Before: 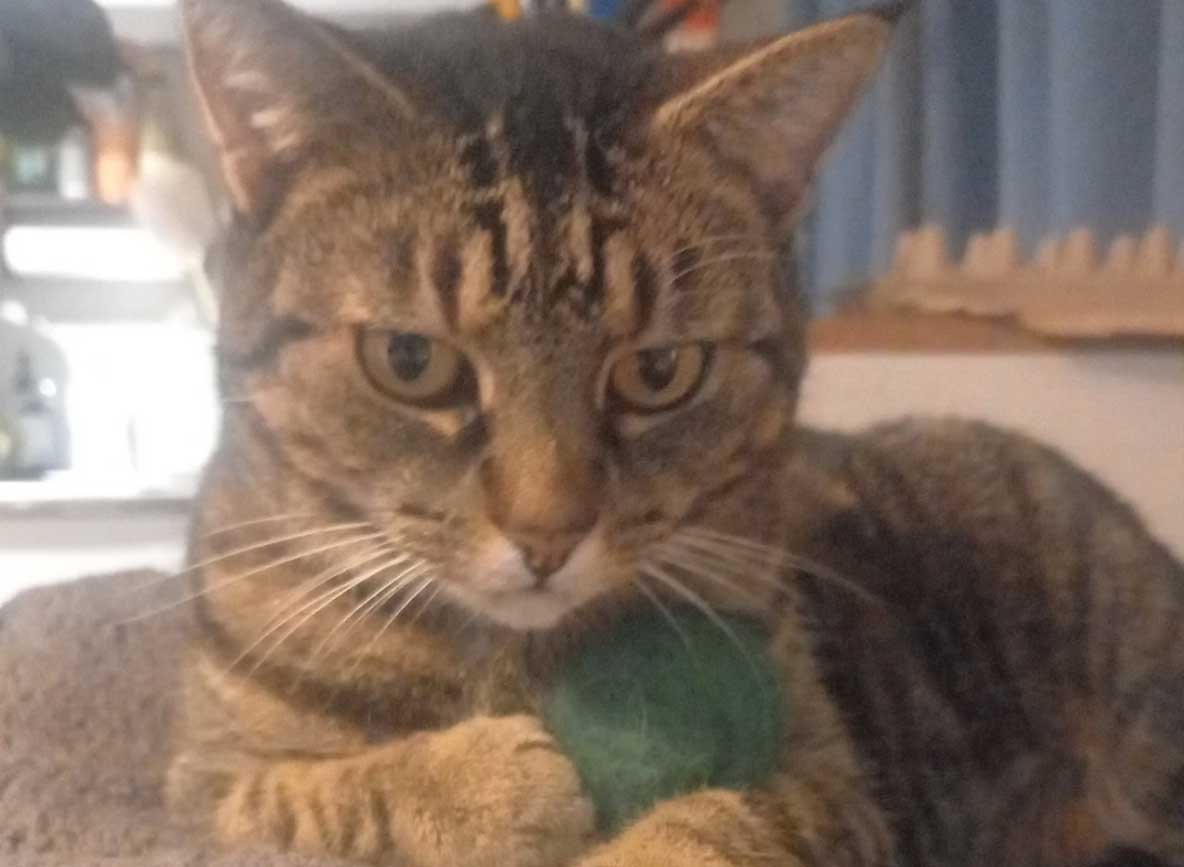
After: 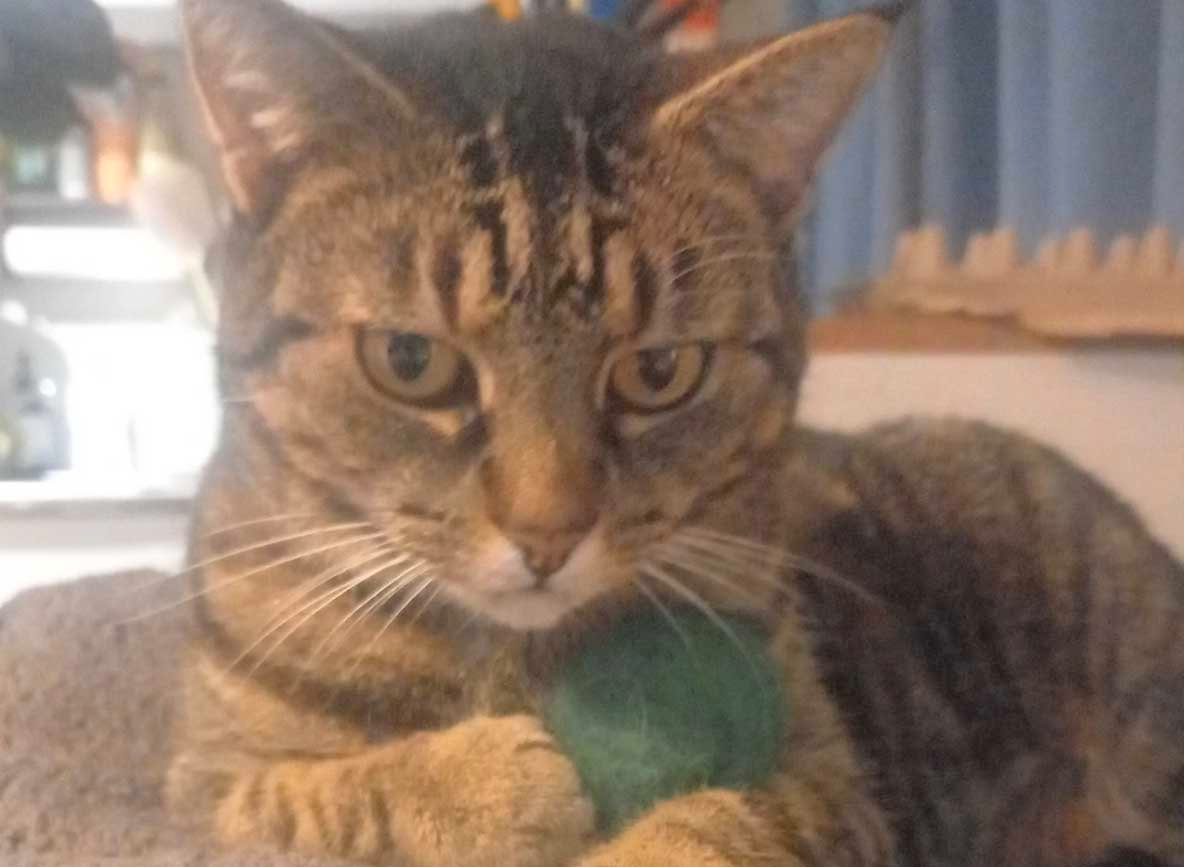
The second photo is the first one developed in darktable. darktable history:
contrast brightness saturation: contrast 0.03, brightness 0.062, saturation 0.135
